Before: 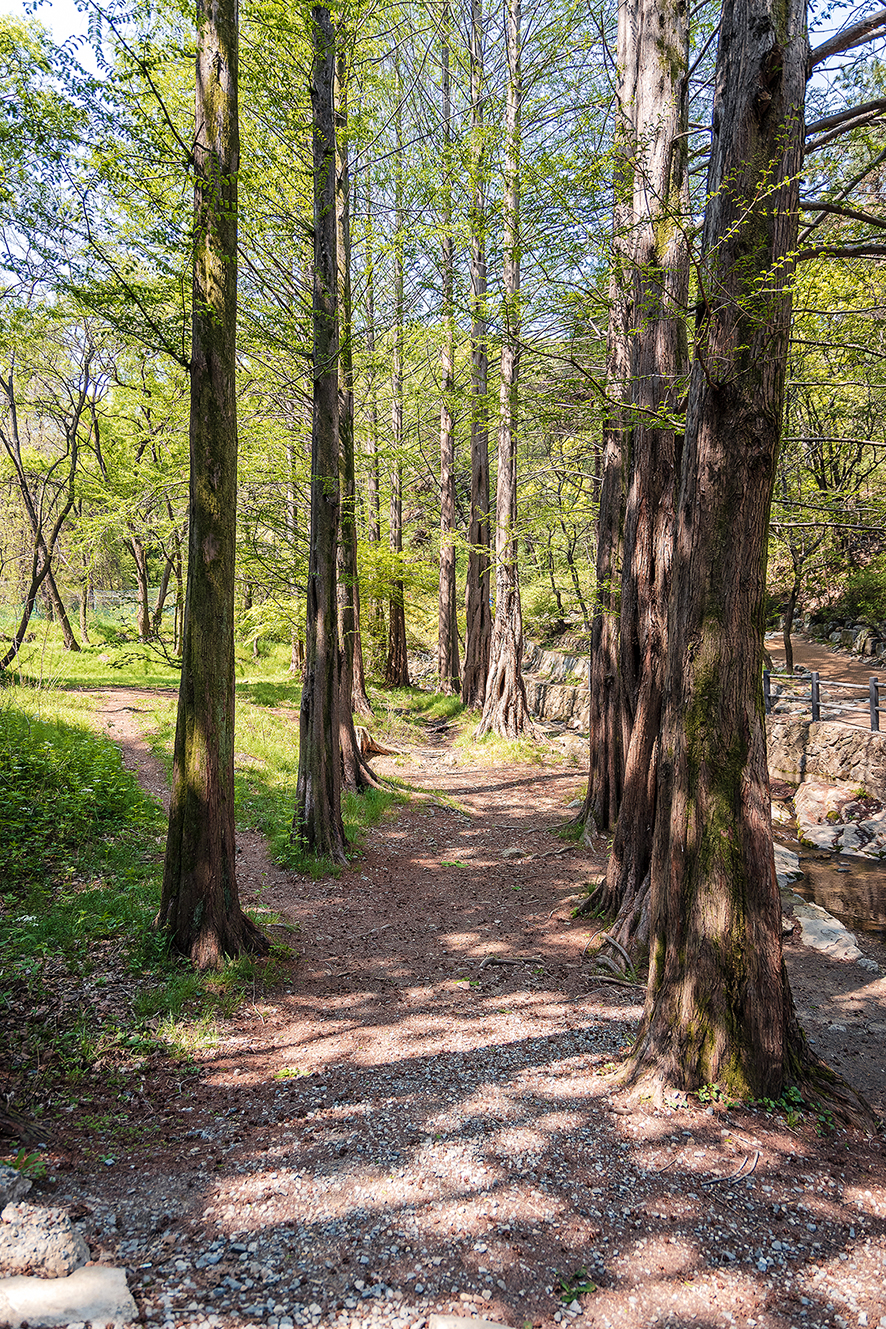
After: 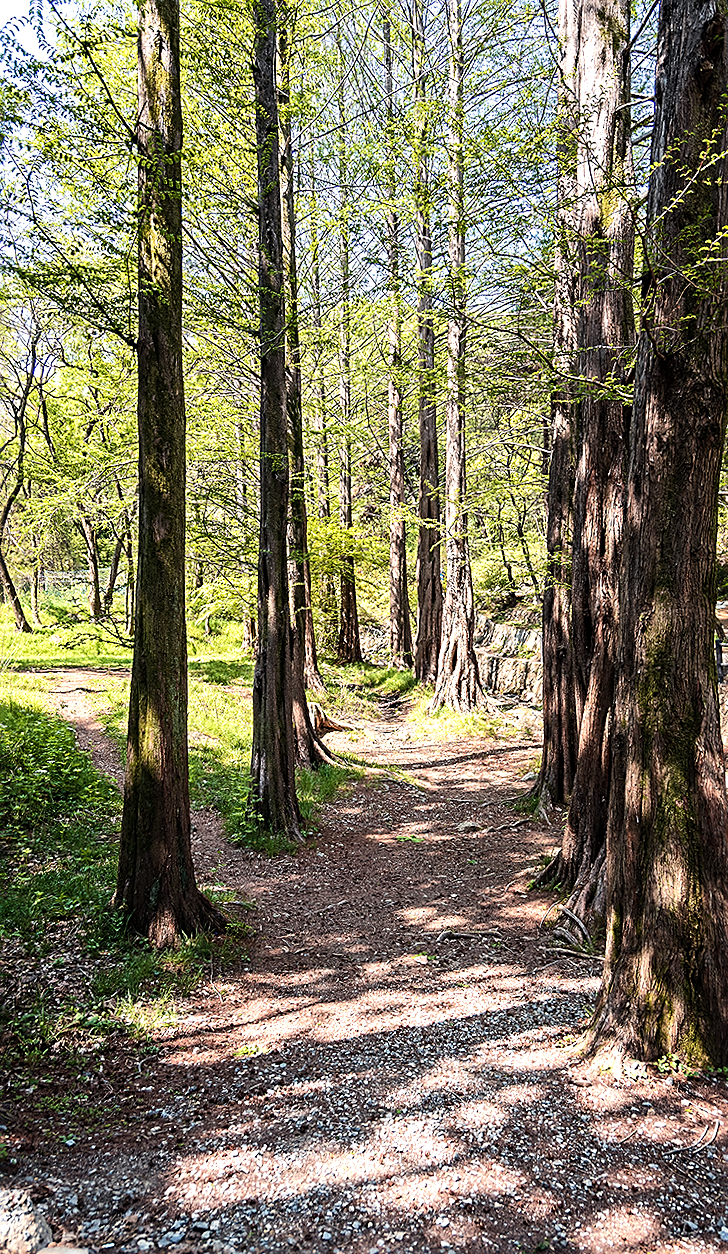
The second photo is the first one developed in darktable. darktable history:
exposure: black level correction 0.001, exposure -0.125 EV, compensate exposure bias true, compensate highlight preservation false
crop and rotate: angle 1°, left 4.281%, top 0.642%, right 11.383%, bottom 2.486%
sharpen: on, module defaults
tone equalizer: -8 EV -0.75 EV, -7 EV -0.7 EV, -6 EV -0.6 EV, -5 EV -0.4 EV, -3 EV 0.4 EV, -2 EV 0.6 EV, -1 EV 0.7 EV, +0 EV 0.75 EV, edges refinement/feathering 500, mask exposure compensation -1.57 EV, preserve details no
